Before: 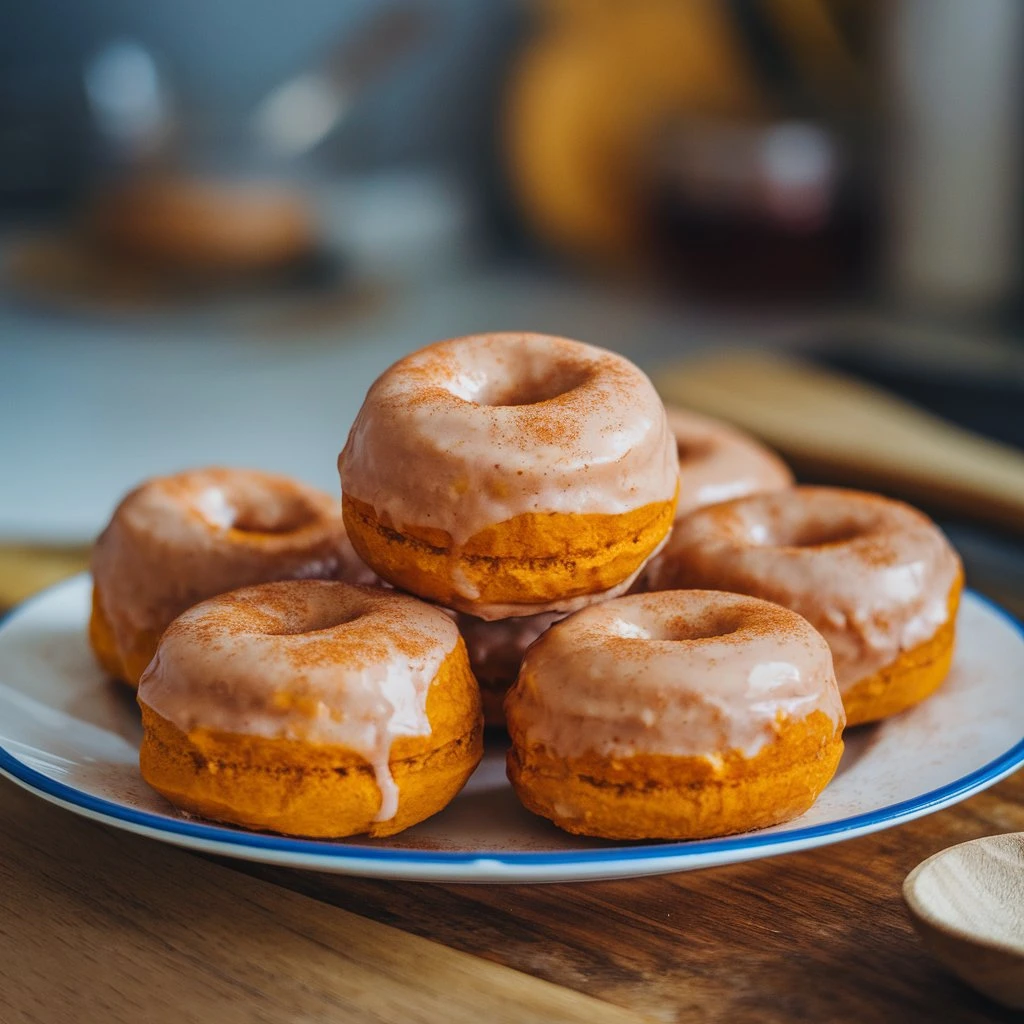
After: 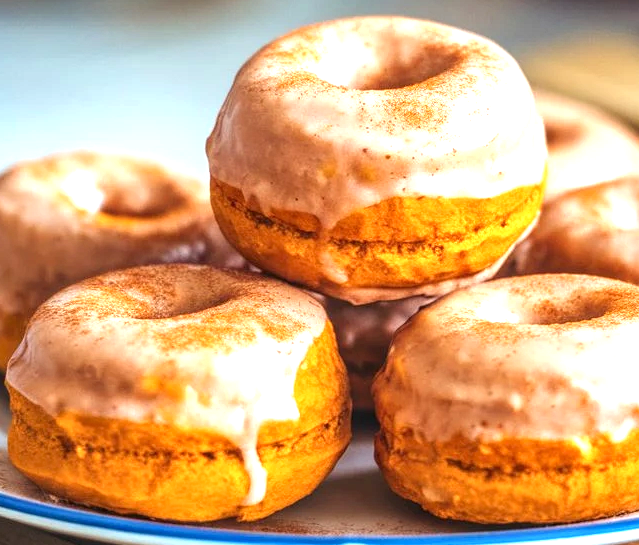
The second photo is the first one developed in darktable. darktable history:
exposure: black level correction 0, exposure 1.282 EV, compensate highlight preservation false
crop: left 12.911%, top 30.892%, right 24.661%, bottom 15.845%
local contrast: detail 130%
